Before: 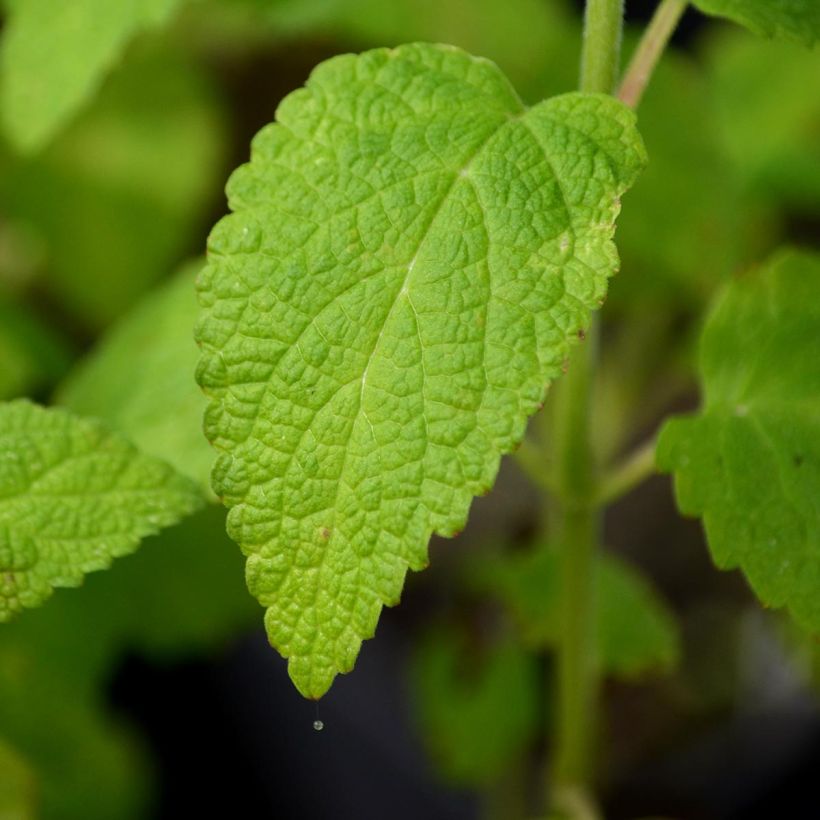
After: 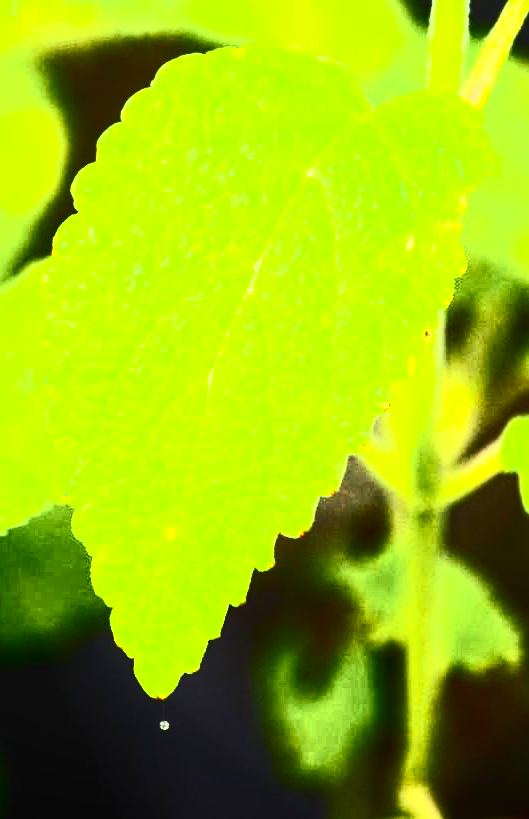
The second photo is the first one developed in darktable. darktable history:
local contrast: on, module defaults
contrast brightness saturation: contrast 0.935, brightness 0.202
exposure: exposure -0.586 EV, compensate exposure bias true, compensate highlight preservation false
tone equalizer: -8 EV 1.97 EV, -7 EV 1.98 EV, -6 EV 1.96 EV, -5 EV 1.98 EV, -4 EV 1.97 EV, -3 EV 1.49 EV, -2 EV 0.977 EV, -1 EV 0.513 EV, edges refinement/feathering 500, mask exposure compensation -1.57 EV, preserve details no
color balance rgb: perceptual saturation grading › global saturation 0.831%, perceptual brilliance grading › global brilliance 14.399%, perceptual brilliance grading › shadows -35.571%, global vibrance 14.358%
color zones: curves: ch0 [(0.224, 0.526) (0.75, 0.5)]; ch1 [(0.055, 0.526) (0.224, 0.761) (0.377, 0.526) (0.75, 0.5)]
crop and rotate: left 18.831%, right 16.537%
